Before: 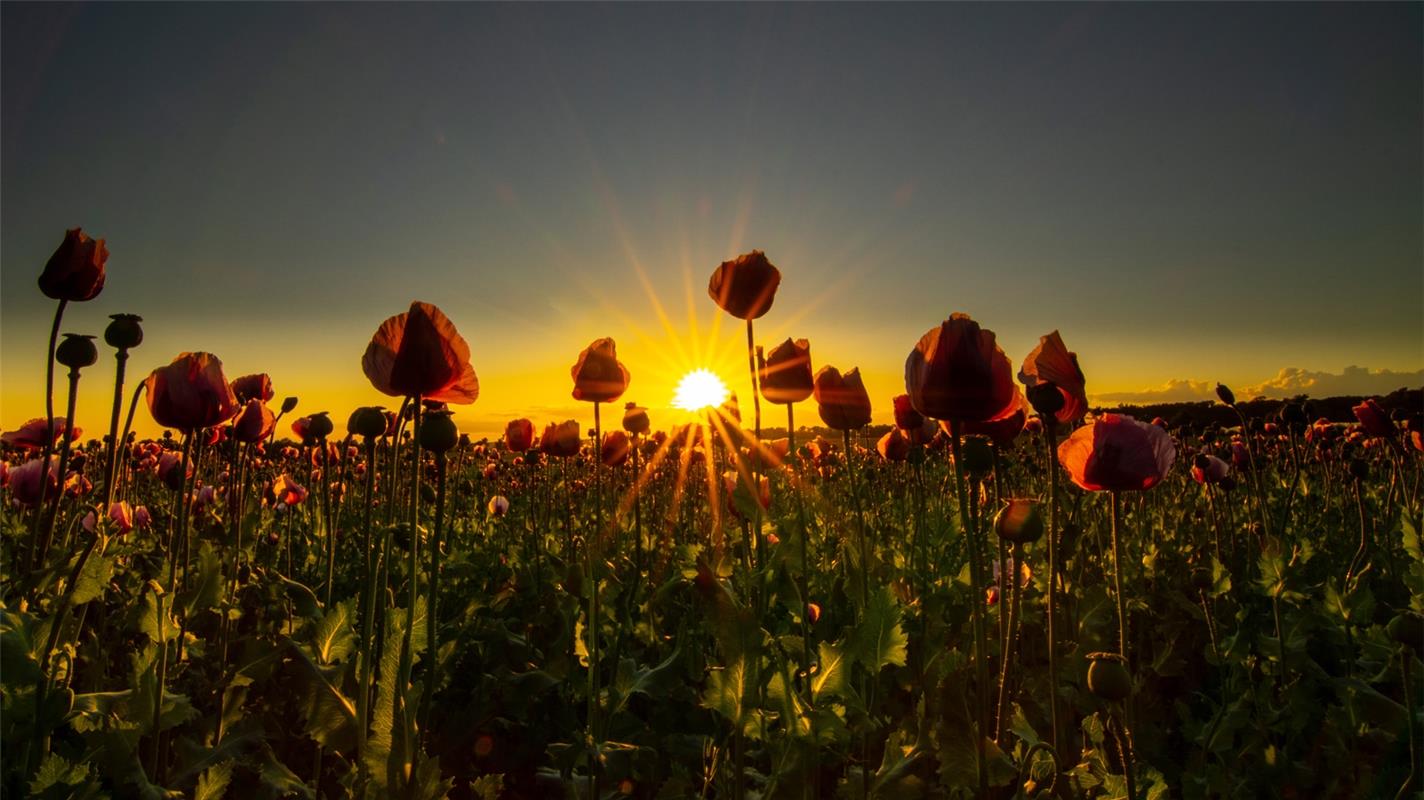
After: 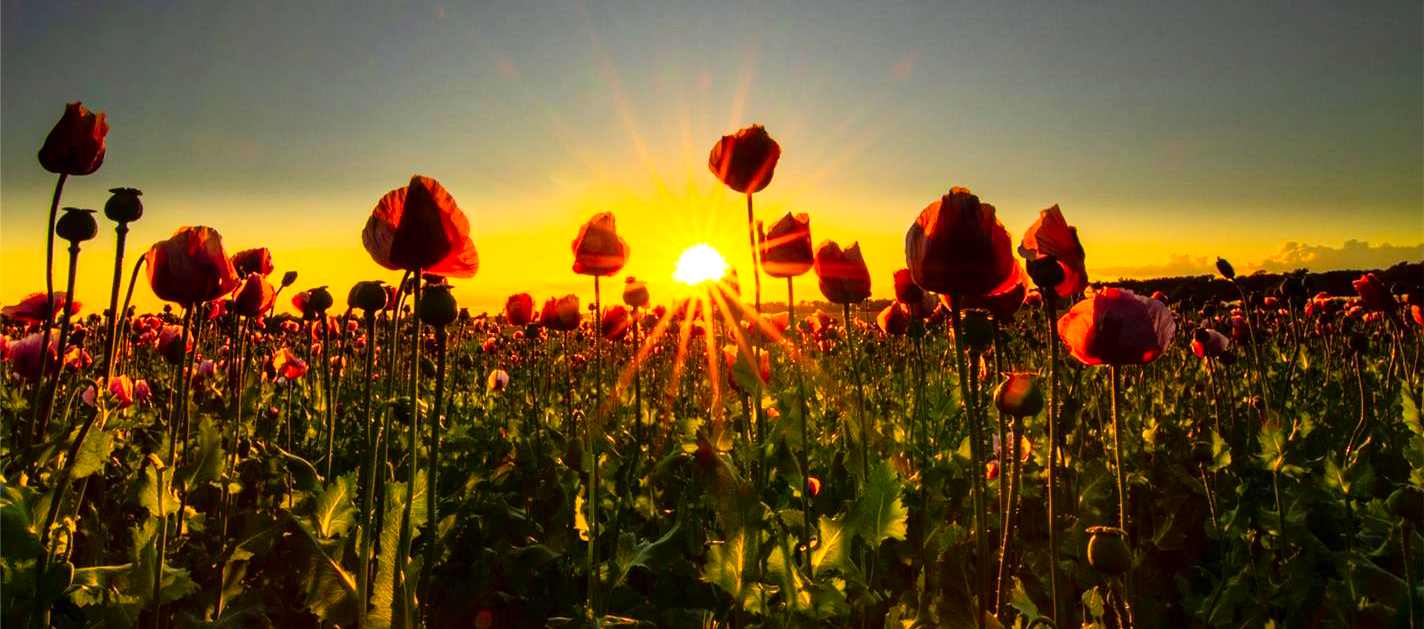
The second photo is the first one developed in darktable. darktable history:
exposure: black level correction 0.001, exposure 0.499 EV, compensate exposure bias true, compensate highlight preservation false
contrast brightness saturation: saturation 0.184
crop and rotate: top 15.85%, bottom 5.504%
tone curve: curves: ch0 [(0, 0.005) (0.103, 0.097) (0.18, 0.22) (0.4, 0.485) (0.5, 0.612) (0.668, 0.787) (0.823, 0.894) (1, 0.971)]; ch1 [(0, 0) (0.172, 0.123) (0.324, 0.253) (0.396, 0.388) (0.478, 0.461) (0.499, 0.498) (0.522, 0.528) (0.609, 0.686) (0.704, 0.818) (1, 1)]; ch2 [(0, 0) (0.411, 0.424) (0.496, 0.501) (0.515, 0.514) (0.555, 0.585) (0.641, 0.69) (1, 1)], color space Lab, linked channels, preserve colors none
